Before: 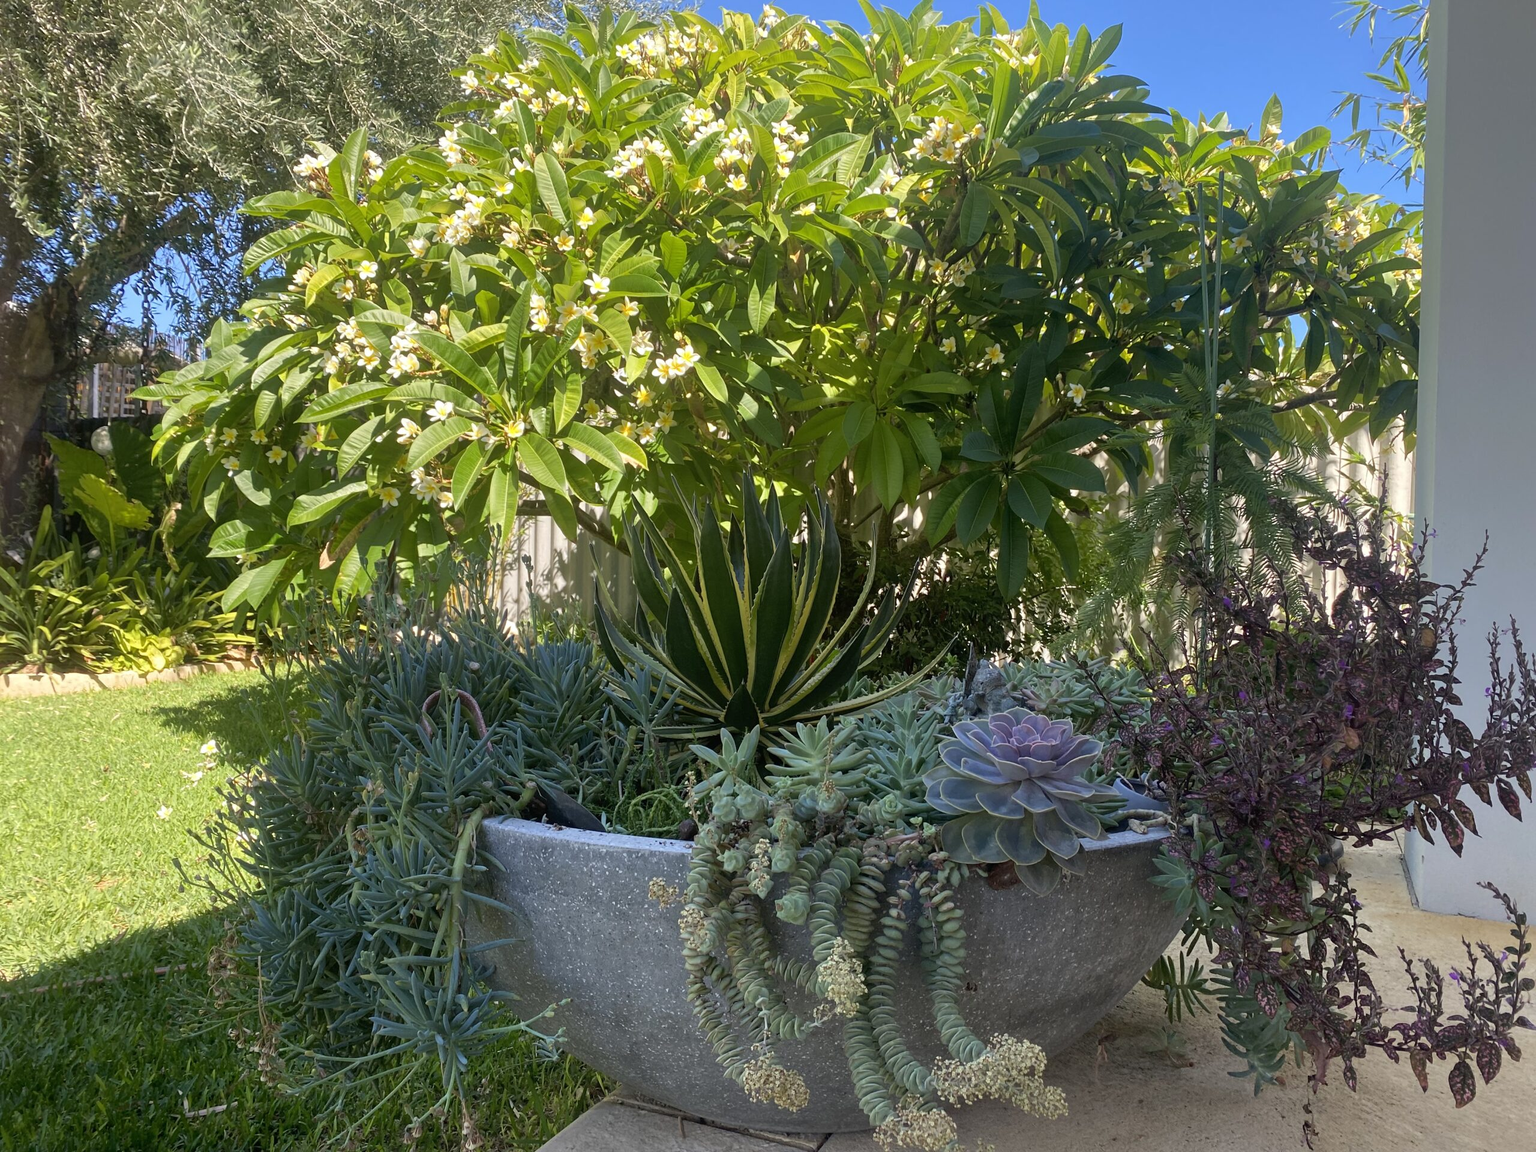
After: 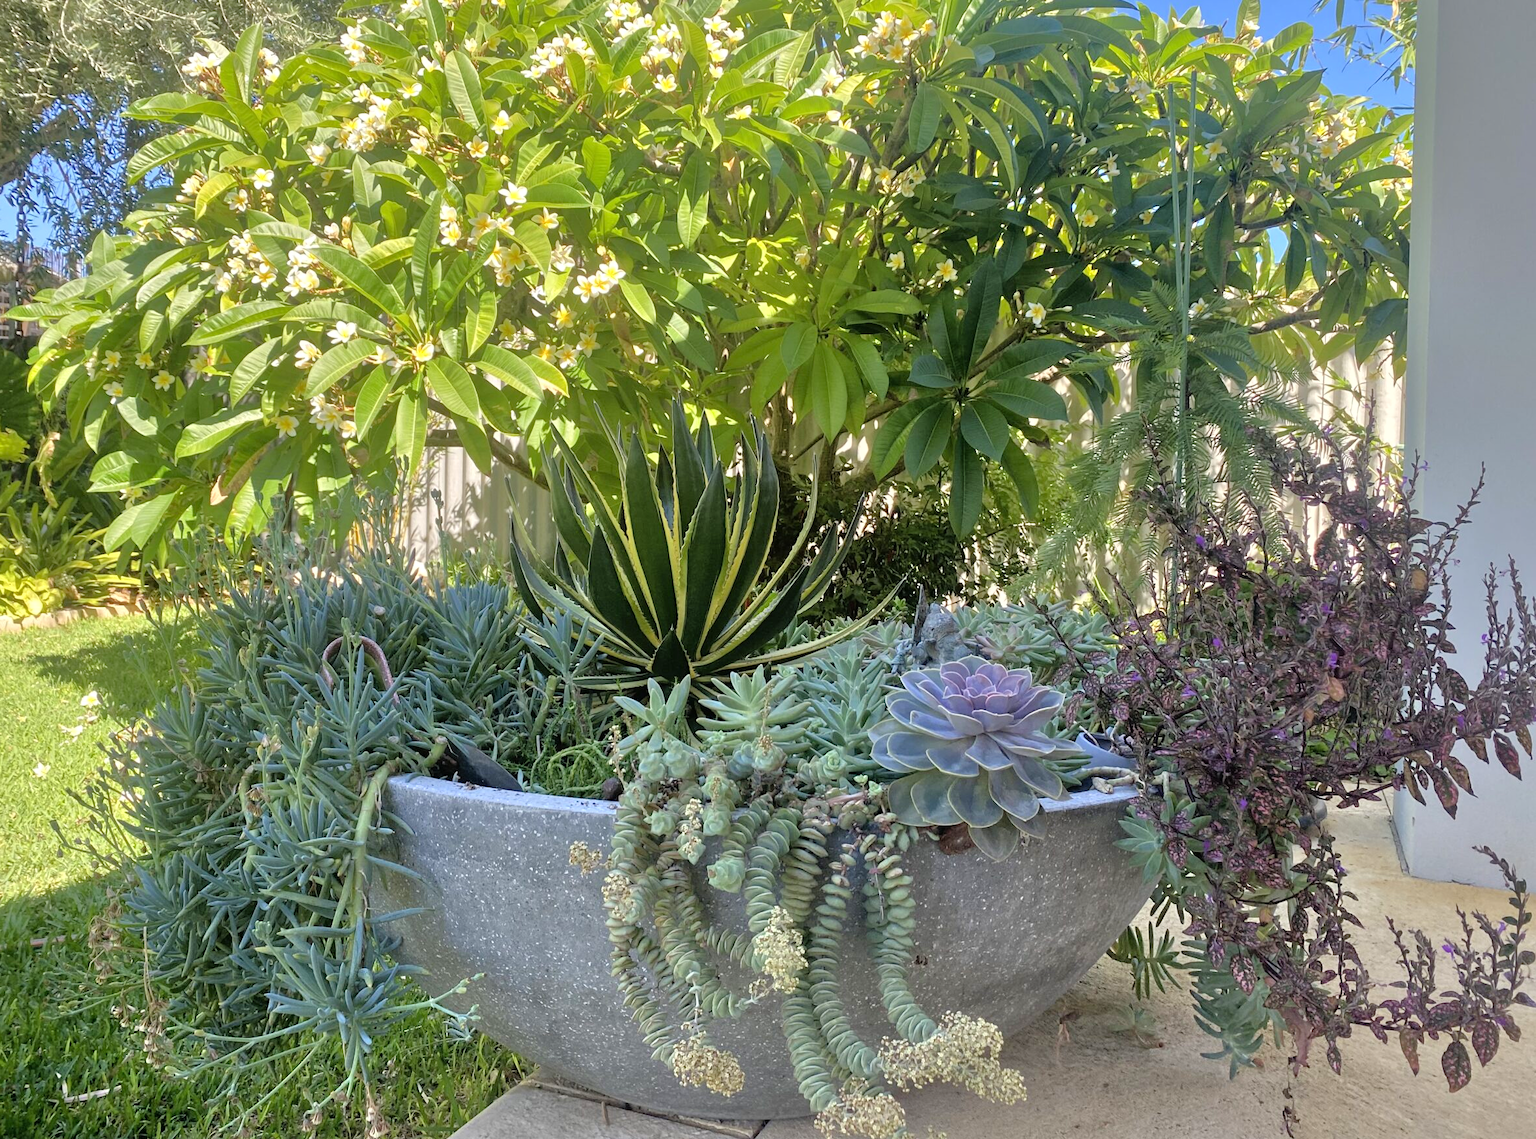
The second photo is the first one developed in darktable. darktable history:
crop and rotate: left 8.262%, top 9.226%
tone equalizer: -7 EV 0.15 EV, -6 EV 0.6 EV, -5 EV 1.15 EV, -4 EV 1.33 EV, -3 EV 1.15 EV, -2 EV 0.6 EV, -1 EV 0.15 EV, mask exposure compensation -0.5 EV
shadows and highlights: radius 125.46, shadows 21.19, highlights -21.19, low approximation 0.01
